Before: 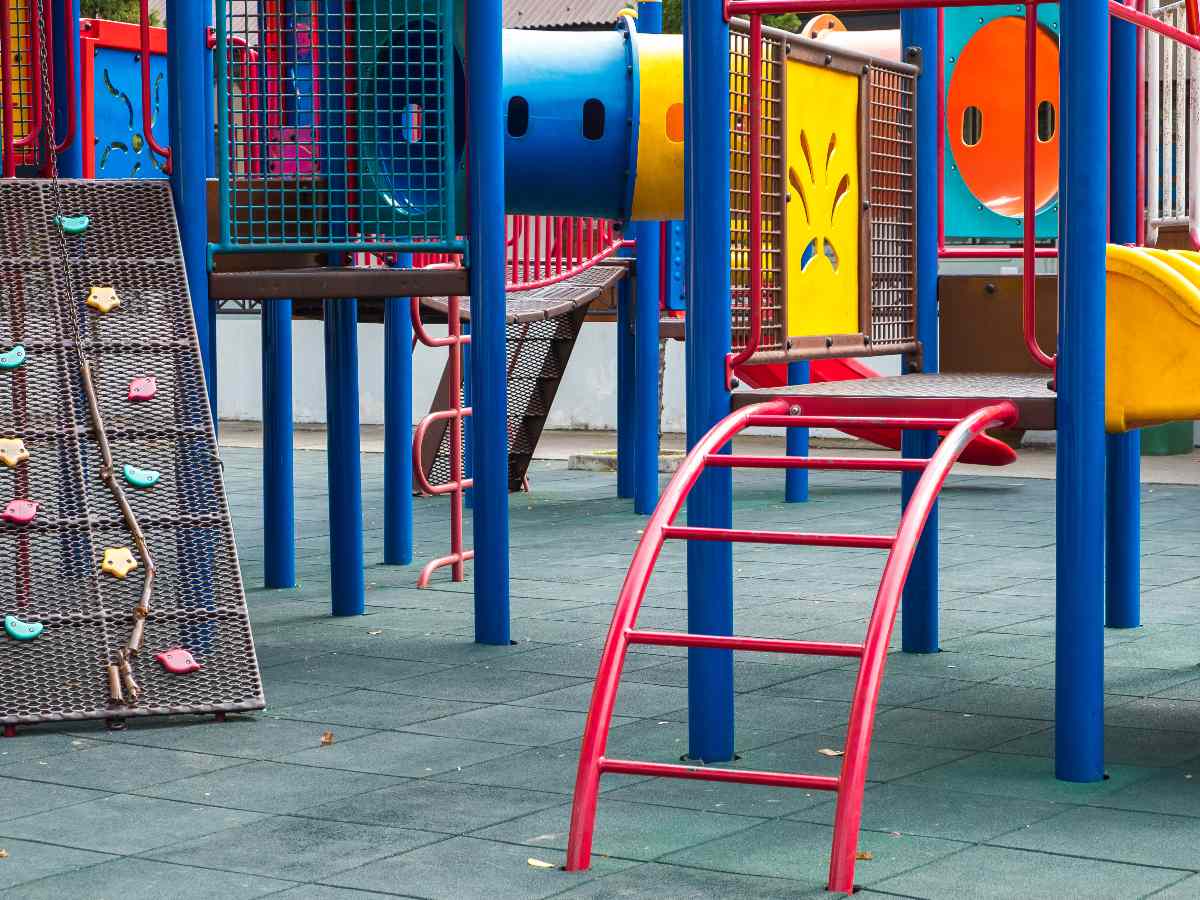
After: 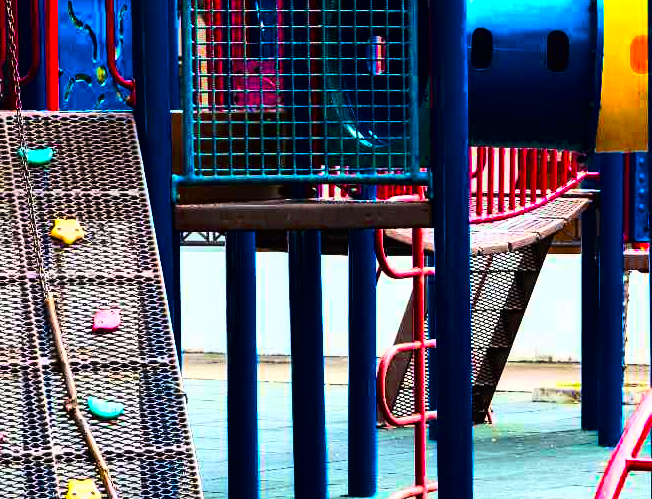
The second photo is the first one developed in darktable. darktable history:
crop and rotate: left 3.049%, top 7.648%, right 42.603%, bottom 36.872%
color correction: highlights b* 3.04
color balance rgb: linear chroma grading › global chroma 9.056%, perceptual saturation grading › global saturation 25.17%, global vibrance 6.611%, contrast 12.3%, saturation formula JzAzBz (2021)
base curve: curves: ch0 [(0, 0) (0.007, 0.004) (0.027, 0.03) (0.046, 0.07) (0.207, 0.54) (0.442, 0.872) (0.673, 0.972) (1, 1)]
tone curve: curves: ch0 [(0, 0) (0.003, 0.002) (0.011, 0.009) (0.025, 0.021) (0.044, 0.037) (0.069, 0.058) (0.1, 0.084) (0.136, 0.114) (0.177, 0.149) (0.224, 0.188) (0.277, 0.232) (0.335, 0.281) (0.399, 0.341) (0.468, 0.416) (0.543, 0.496) (0.623, 0.574) (0.709, 0.659) (0.801, 0.754) (0.898, 0.876) (1, 1)], preserve colors none
tone equalizer: edges refinement/feathering 500, mask exposure compensation -1.57 EV, preserve details no
